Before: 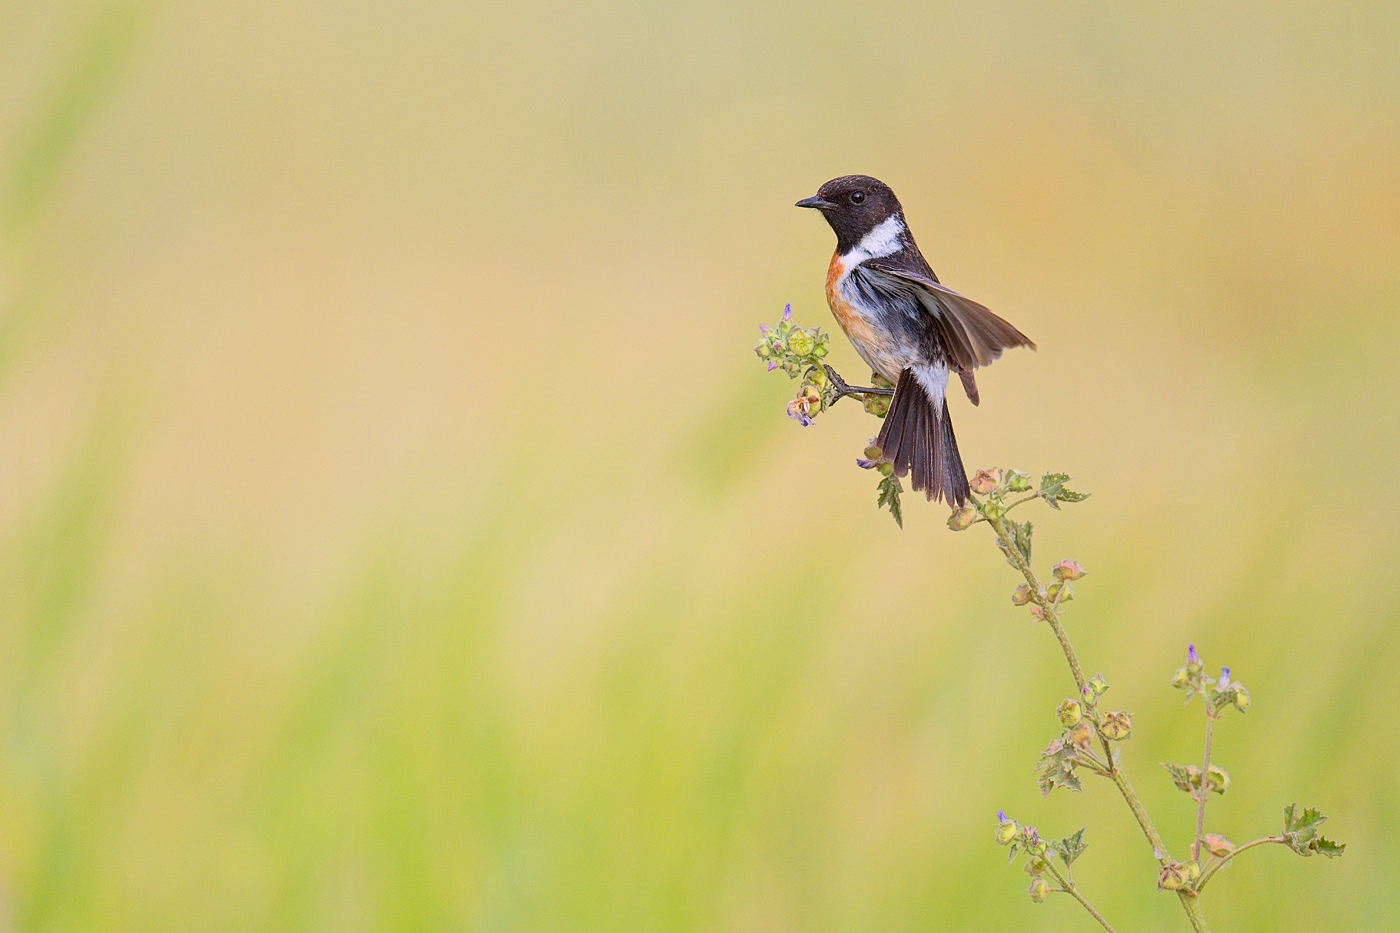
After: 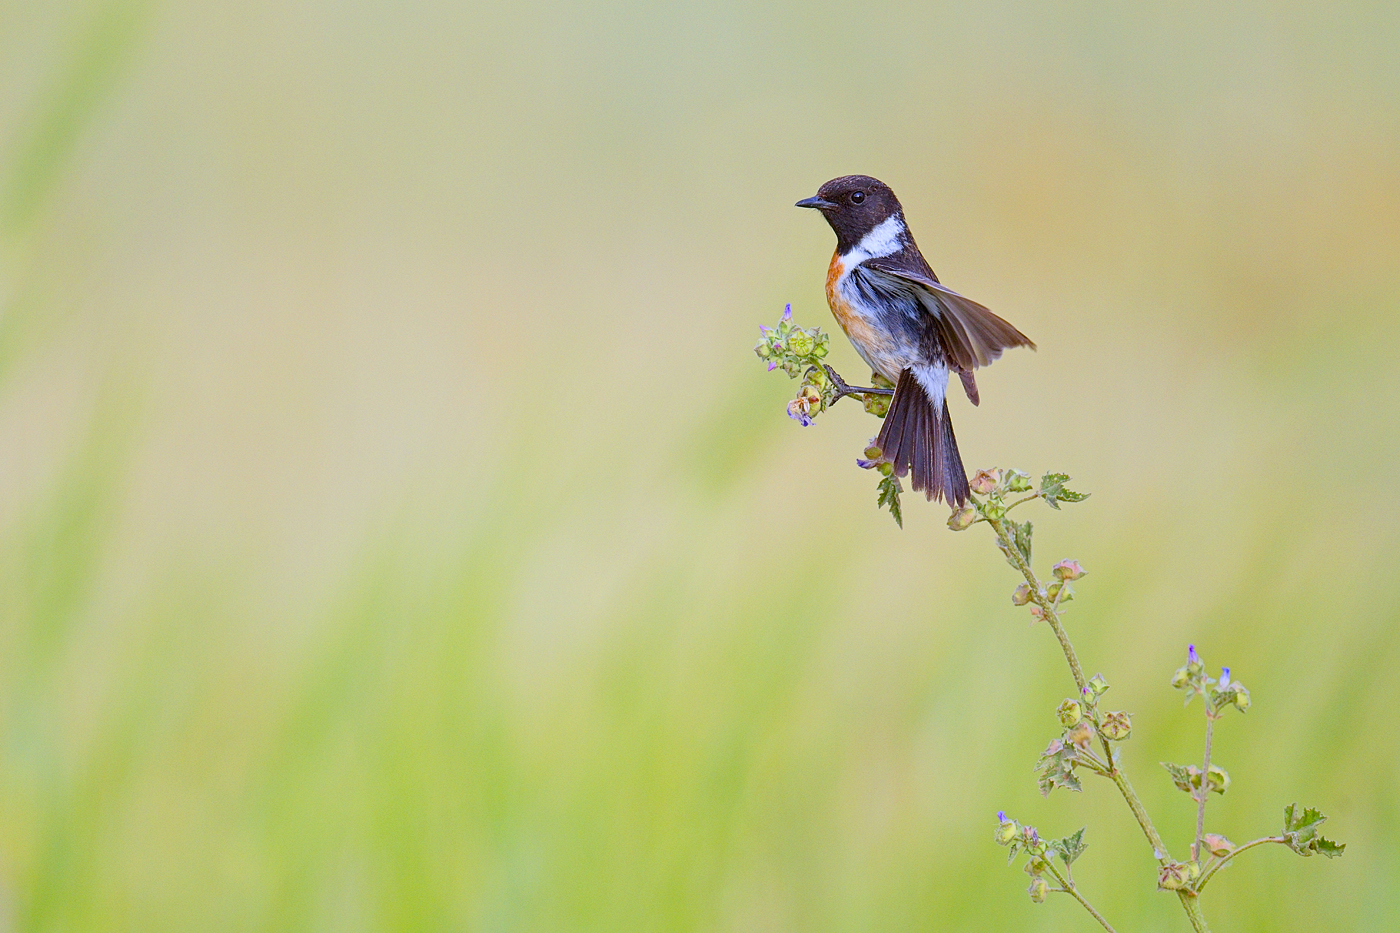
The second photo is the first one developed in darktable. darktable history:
white balance: red 0.926, green 1.003, blue 1.133
color balance rgb: perceptual saturation grading › global saturation 20%, perceptual saturation grading › highlights -25%, perceptual saturation grading › shadows 50%
